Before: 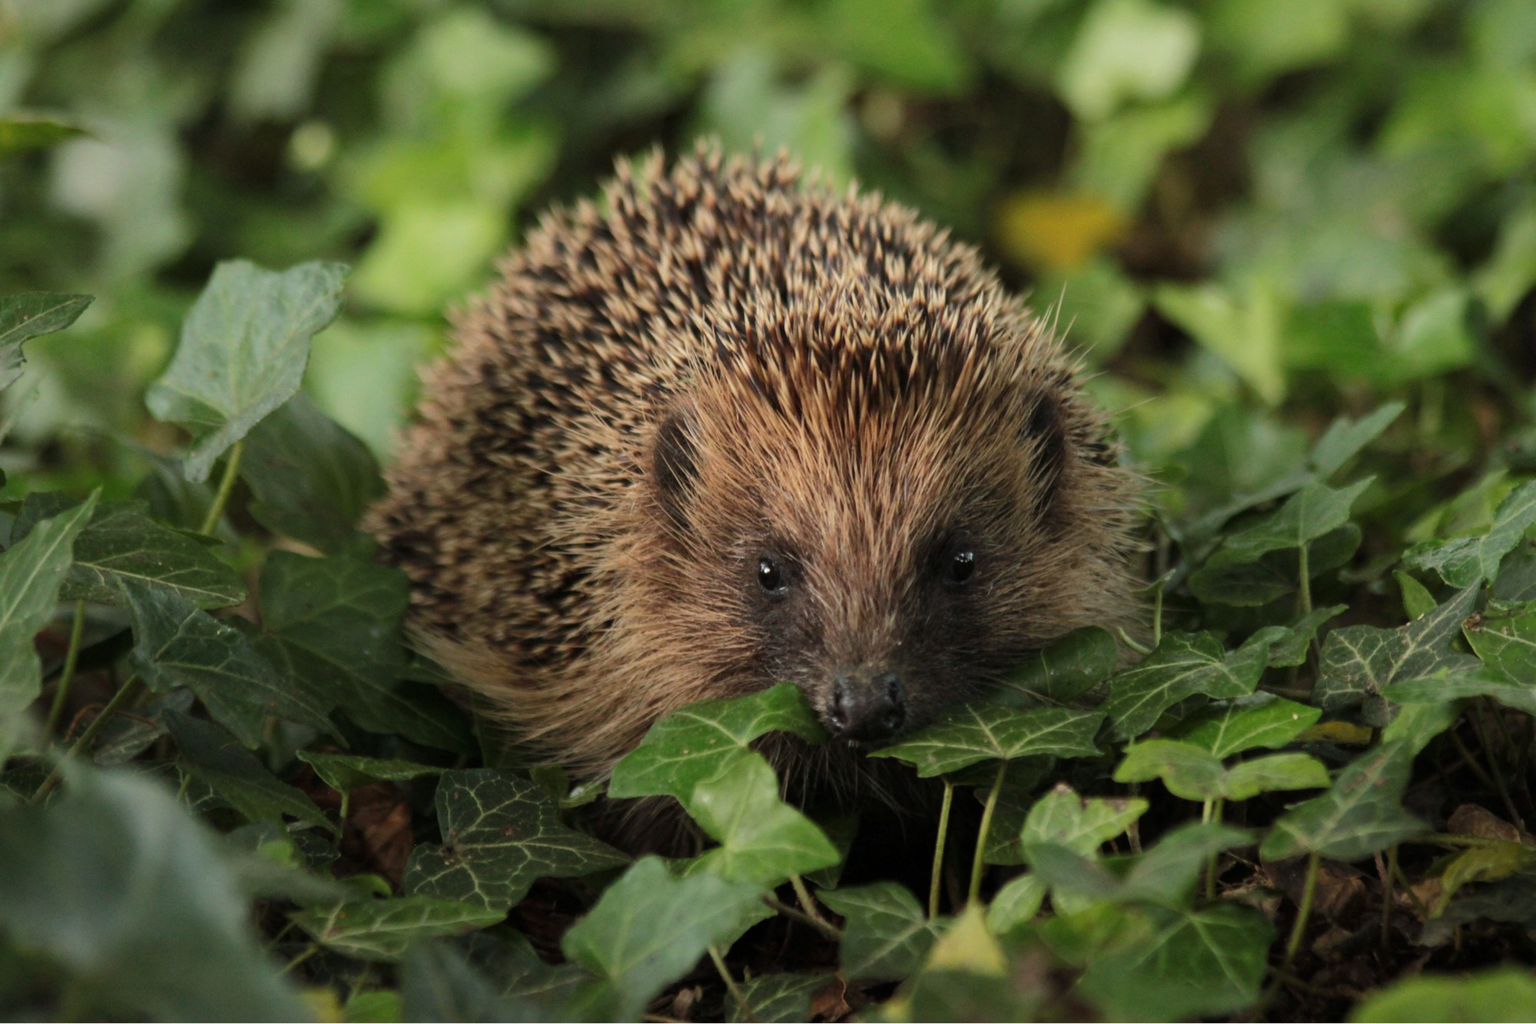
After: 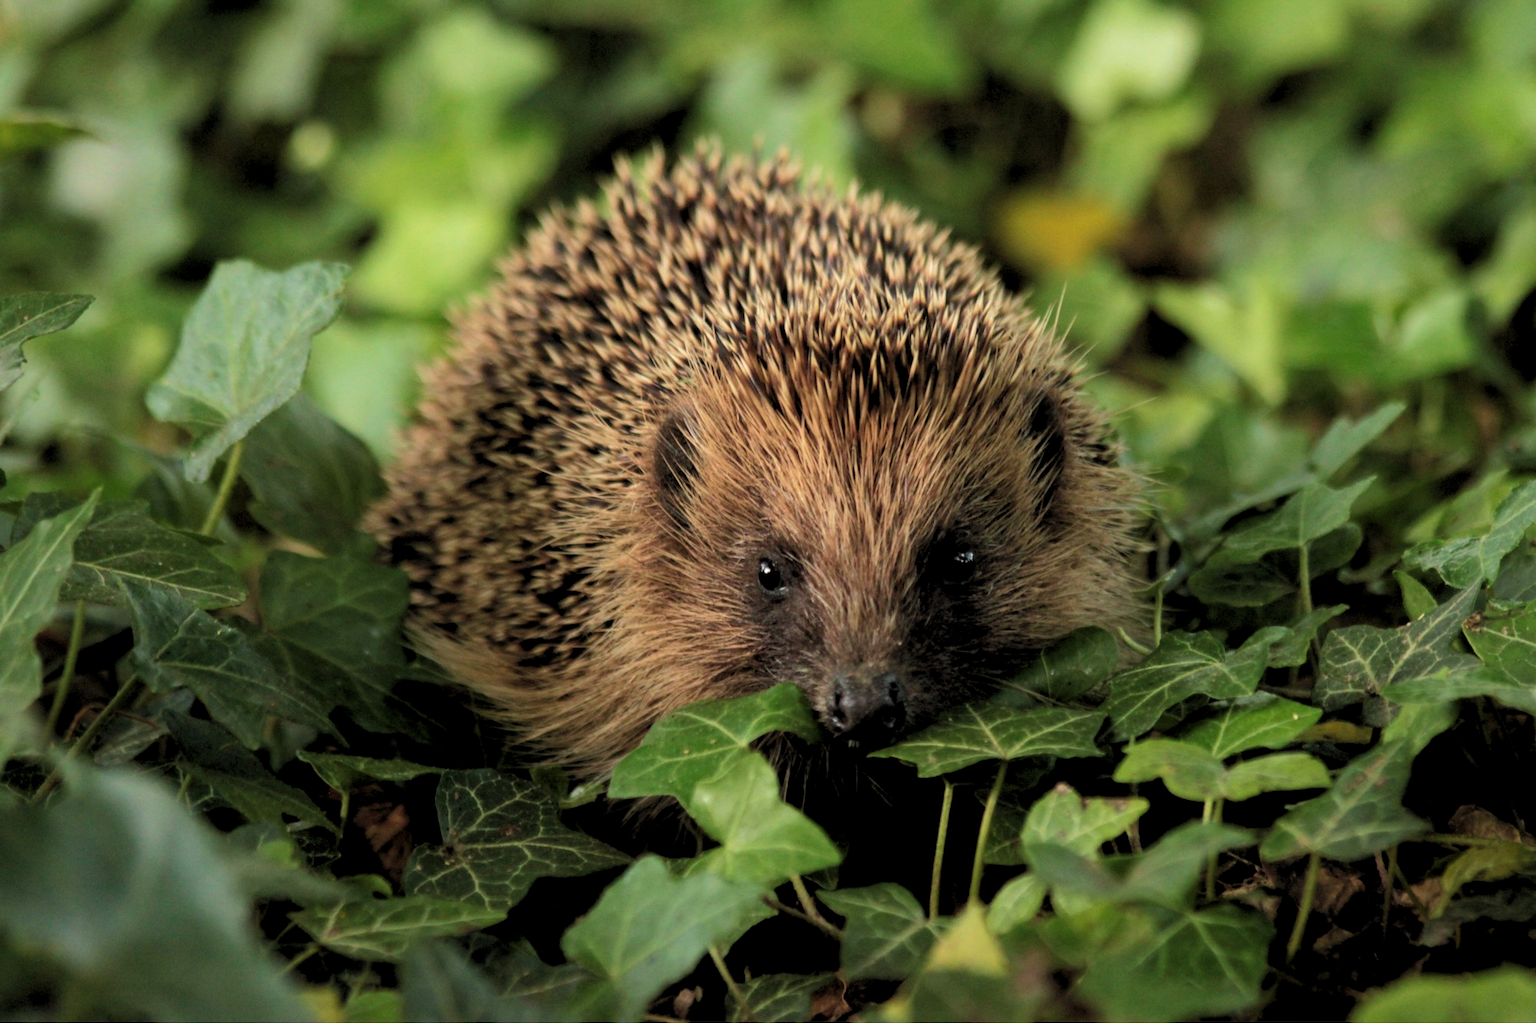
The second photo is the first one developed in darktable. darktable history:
rgb levels: levels [[0.01, 0.419, 0.839], [0, 0.5, 1], [0, 0.5, 1]]
velvia: strength 27%
